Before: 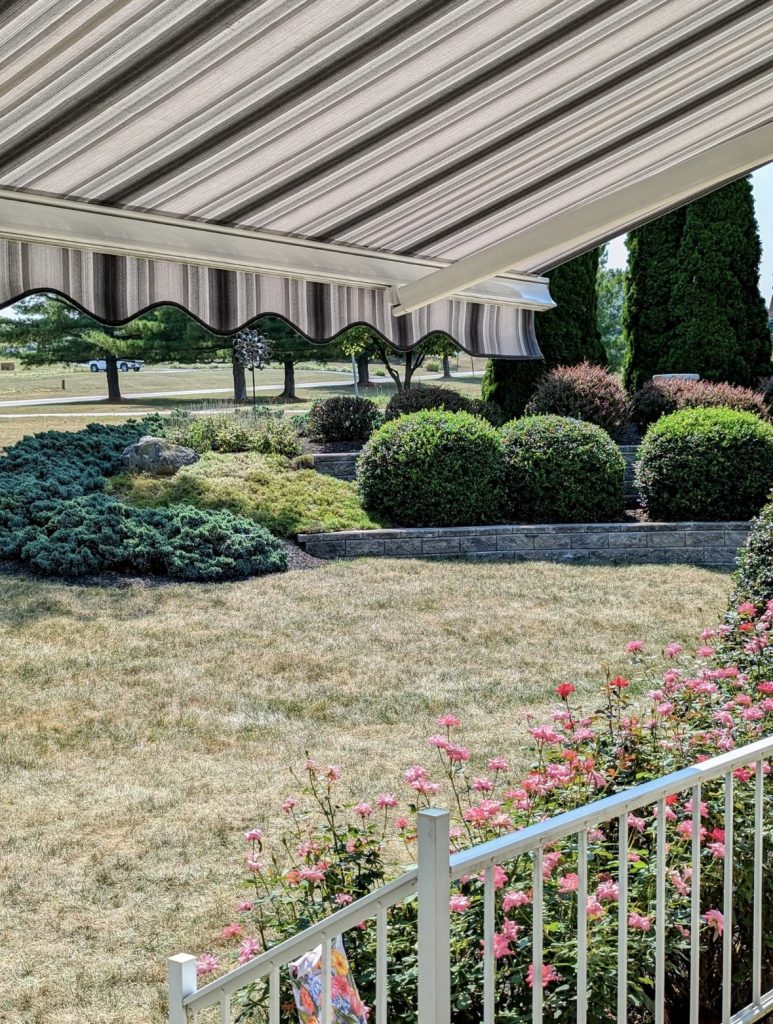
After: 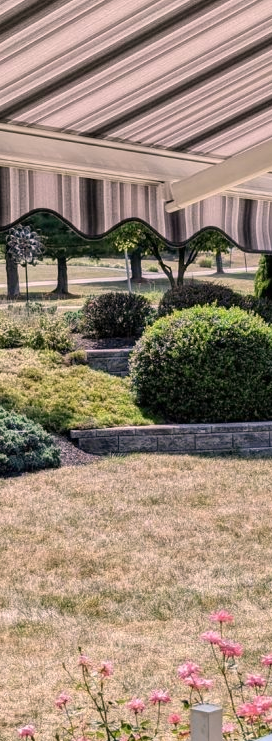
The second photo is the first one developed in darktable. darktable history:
crop and rotate: left 29.476%, top 10.214%, right 35.32%, bottom 17.333%
color correction: highlights a* 12.23, highlights b* 5.41
